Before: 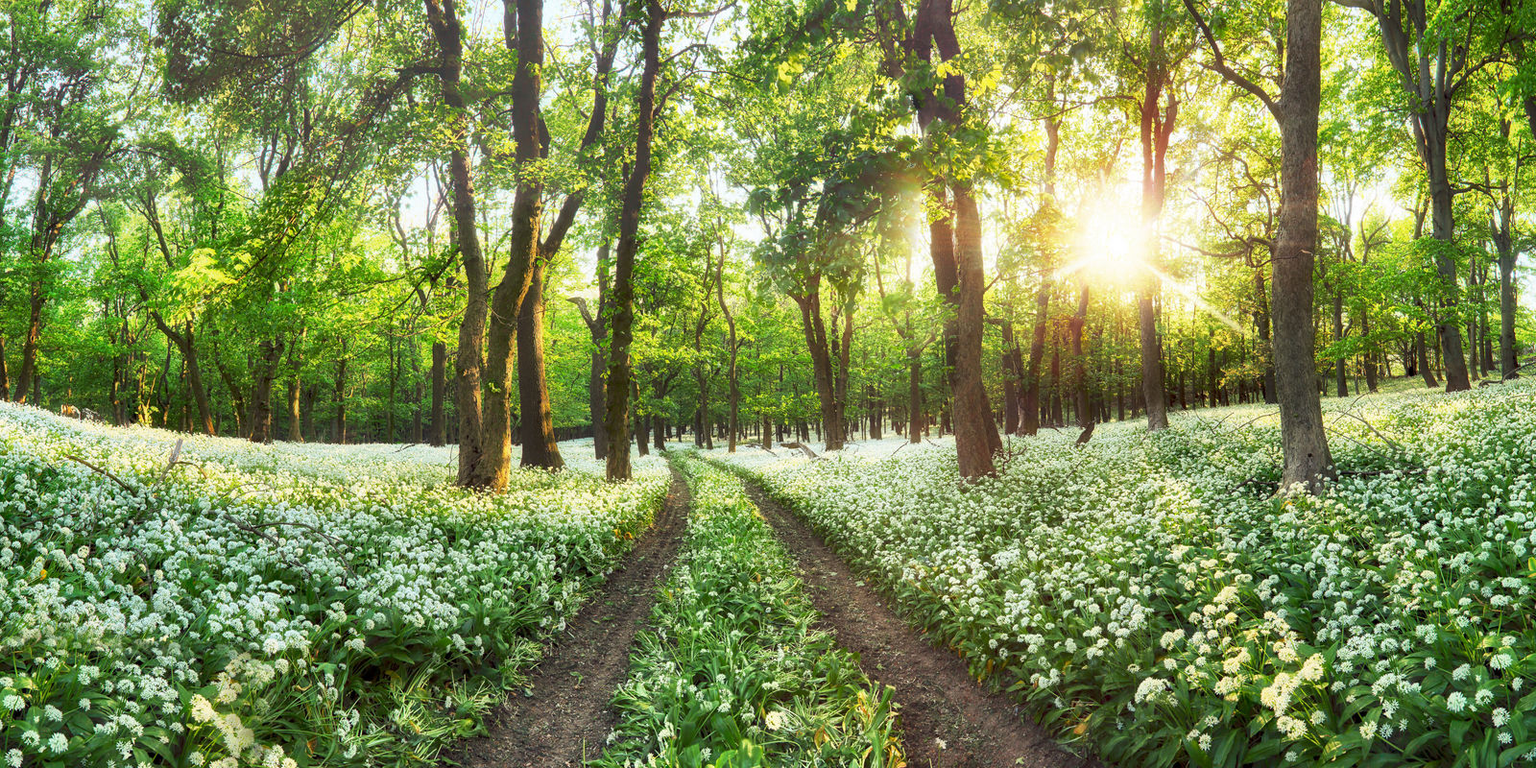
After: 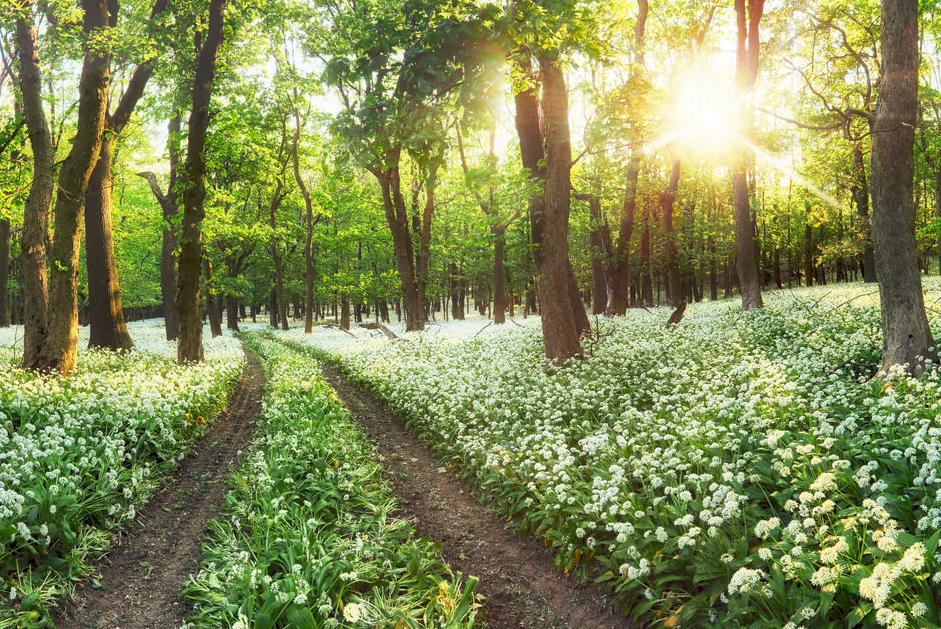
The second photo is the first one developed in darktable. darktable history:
crop and rotate: left 28.487%, top 17.285%, right 12.66%, bottom 4.037%
